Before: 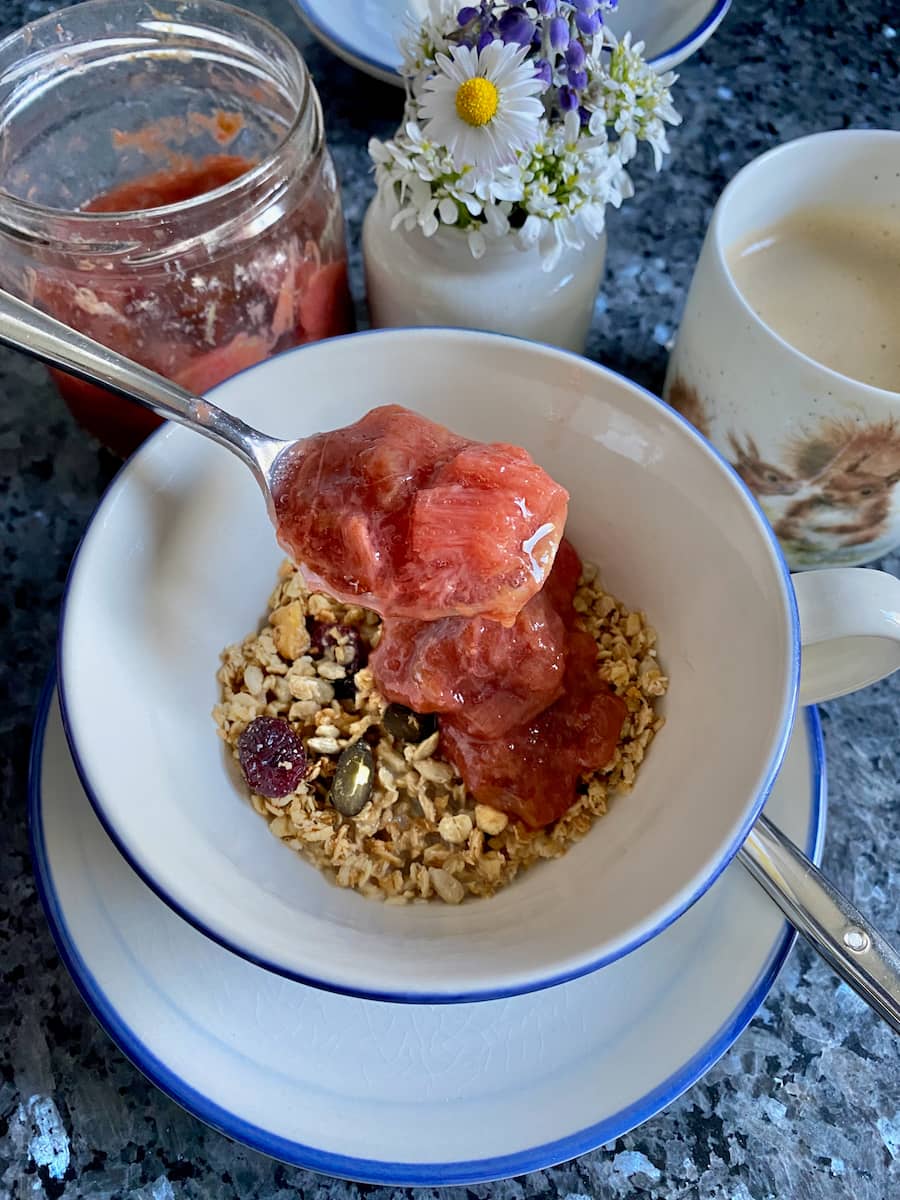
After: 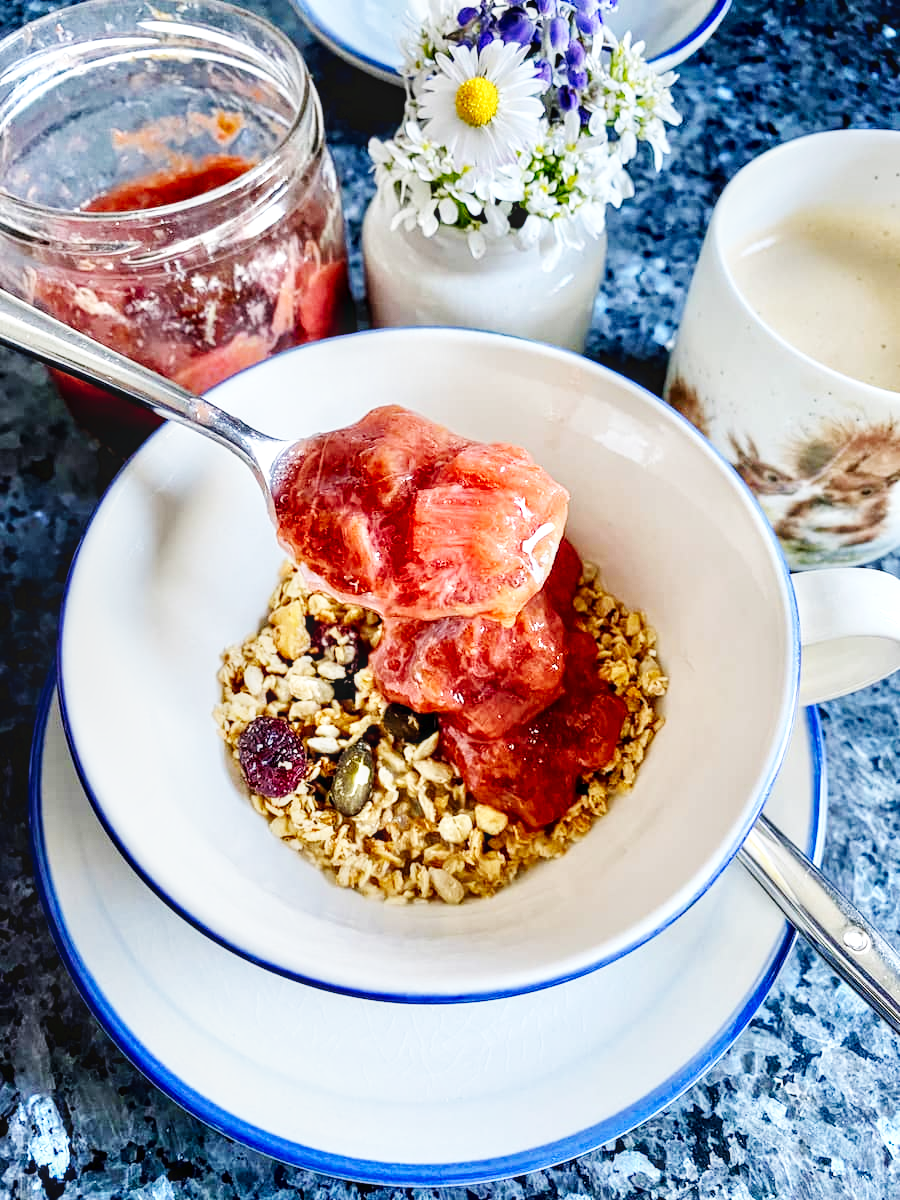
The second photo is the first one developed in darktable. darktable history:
base curve: curves: ch0 [(0, 0.003) (0.001, 0.002) (0.006, 0.004) (0.02, 0.022) (0.048, 0.086) (0.094, 0.234) (0.162, 0.431) (0.258, 0.629) (0.385, 0.8) (0.548, 0.918) (0.751, 0.988) (1, 1)], preserve colors none
local contrast: detail 130%
